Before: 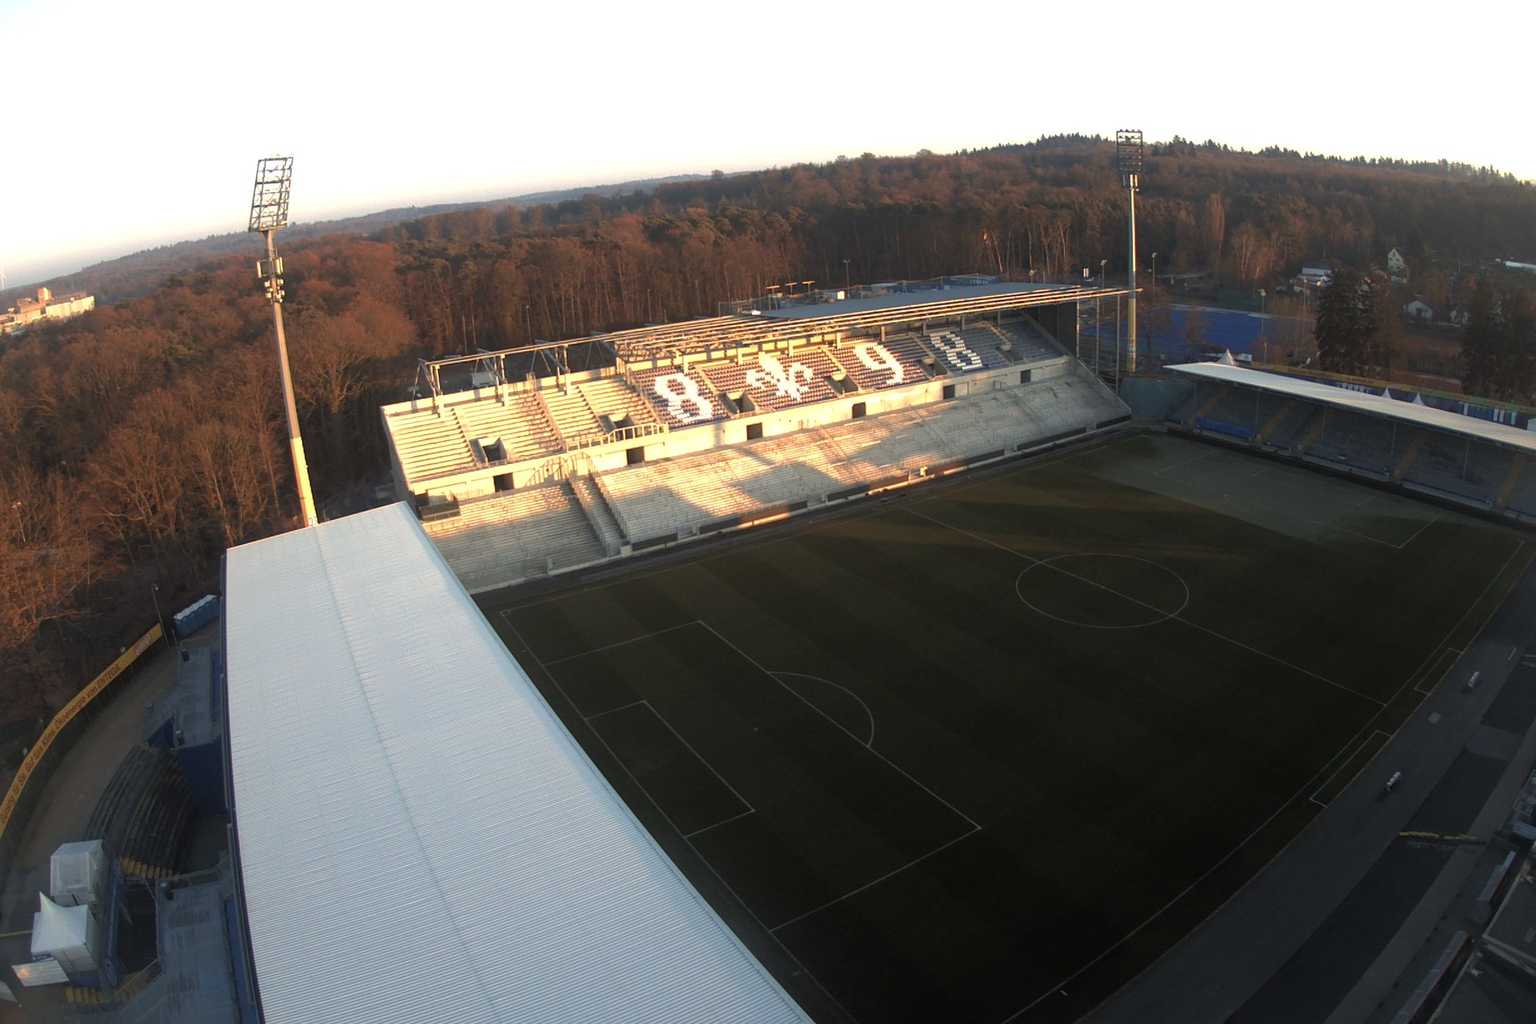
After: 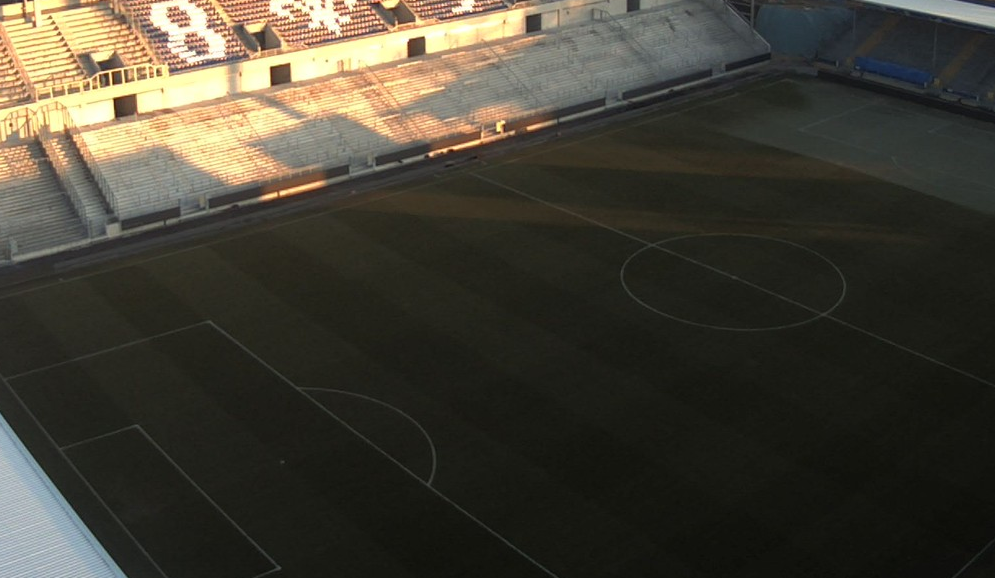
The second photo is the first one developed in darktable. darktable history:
crop: left 35.134%, top 36.601%, right 15.095%, bottom 19.97%
exposure: compensate exposure bias true, compensate highlight preservation false
